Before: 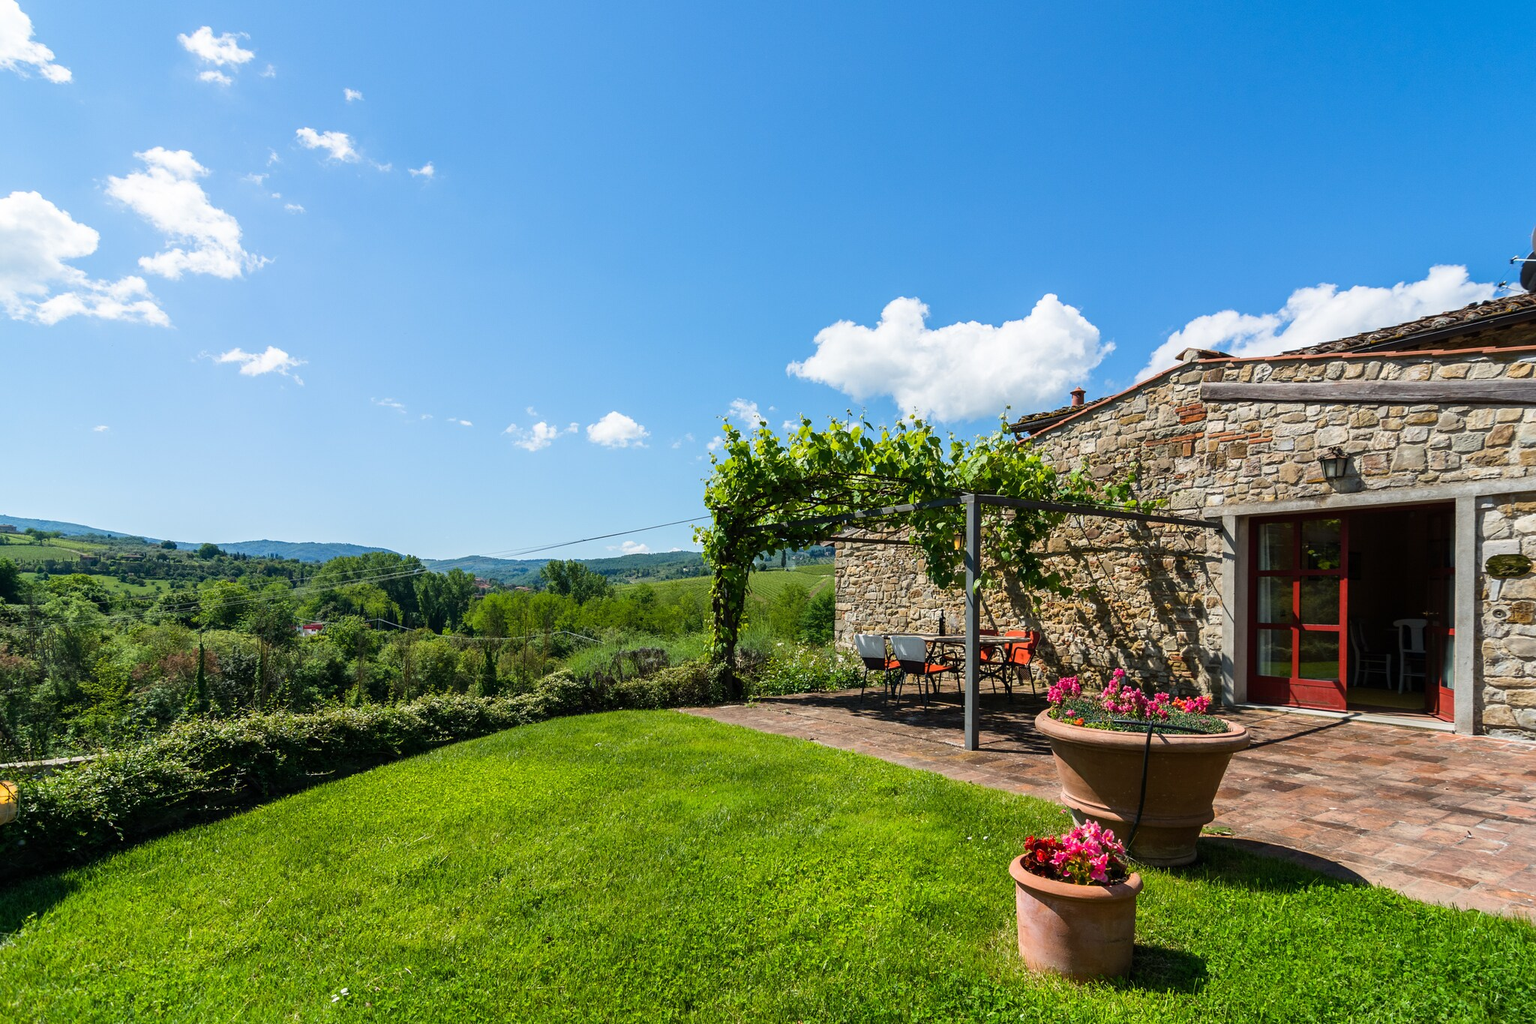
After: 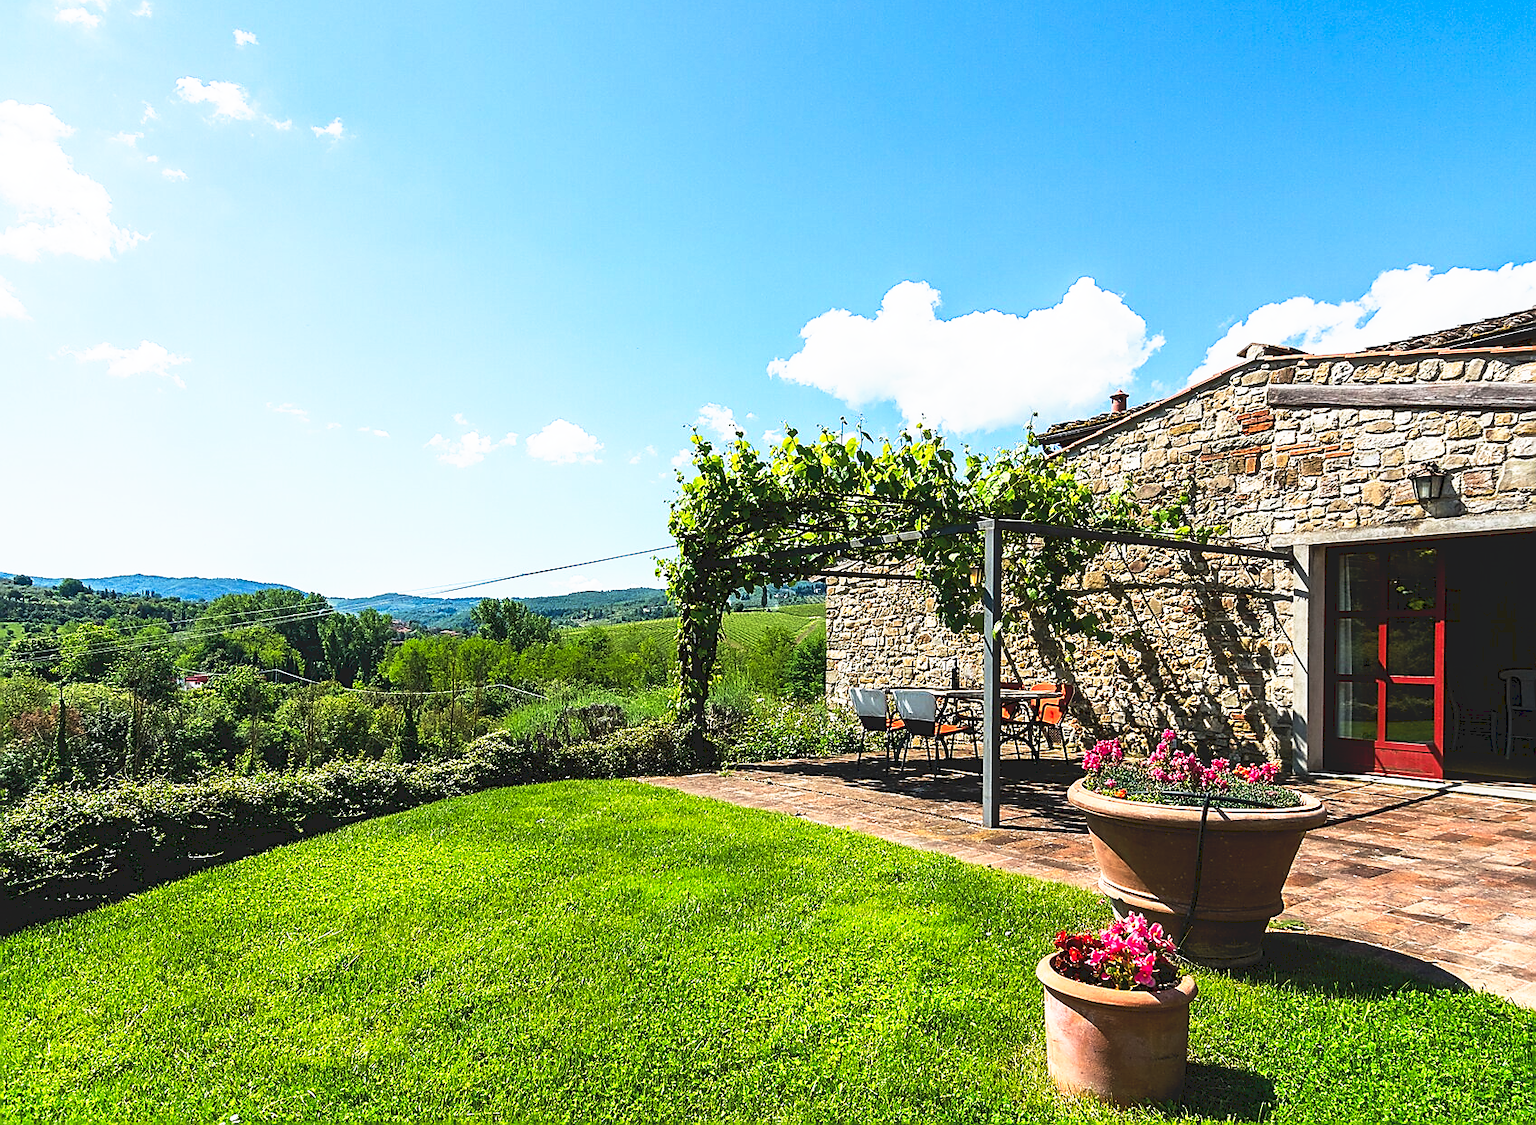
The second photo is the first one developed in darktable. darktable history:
tone curve: curves: ch0 [(0, 0) (0.003, 0.116) (0.011, 0.116) (0.025, 0.113) (0.044, 0.114) (0.069, 0.118) (0.1, 0.137) (0.136, 0.171) (0.177, 0.213) (0.224, 0.259) (0.277, 0.316) (0.335, 0.381) (0.399, 0.458) (0.468, 0.548) (0.543, 0.654) (0.623, 0.775) (0.709, 0.895) (0.801, 0.972) (0.898, 0.991) (1, 1)], preserve colors none
sharpen: radius 1.349, amount 1.25, threshold 0.693
crop: left 9.784%, top 6.3%, right 7.258%, bottom 2.524%
